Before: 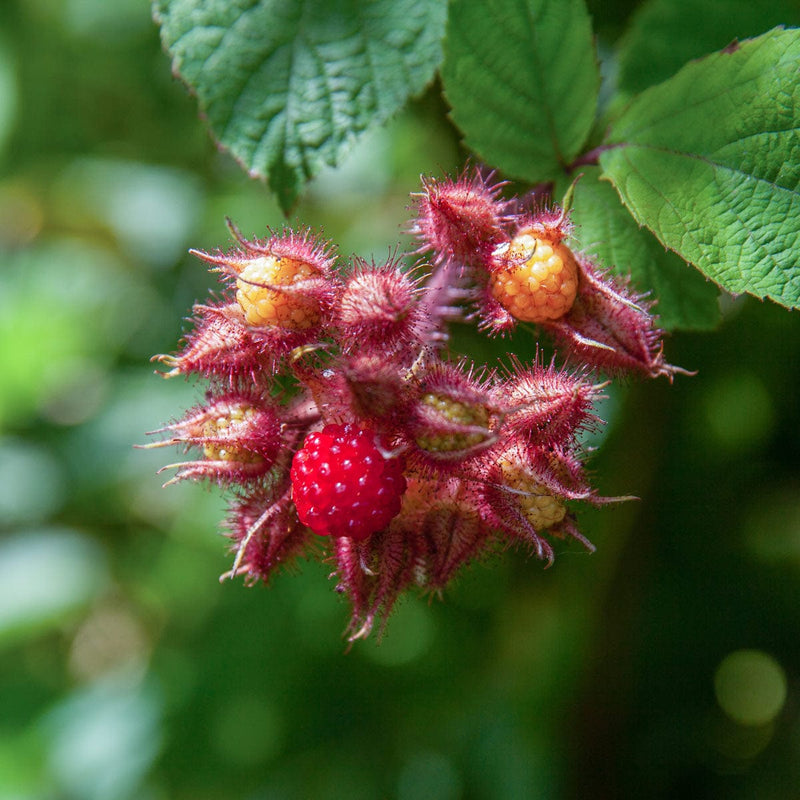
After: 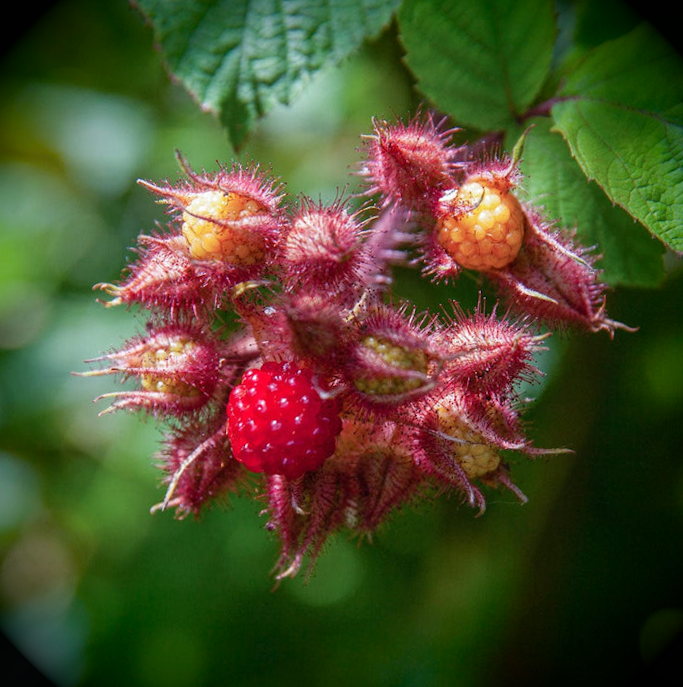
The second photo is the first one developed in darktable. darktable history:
crop and rotate: angle -2.98°, left 5.401%, top 5.217%, right 4.795%, bottom 4.479%
vignetting: brightness -0.998, saturation 0.489
